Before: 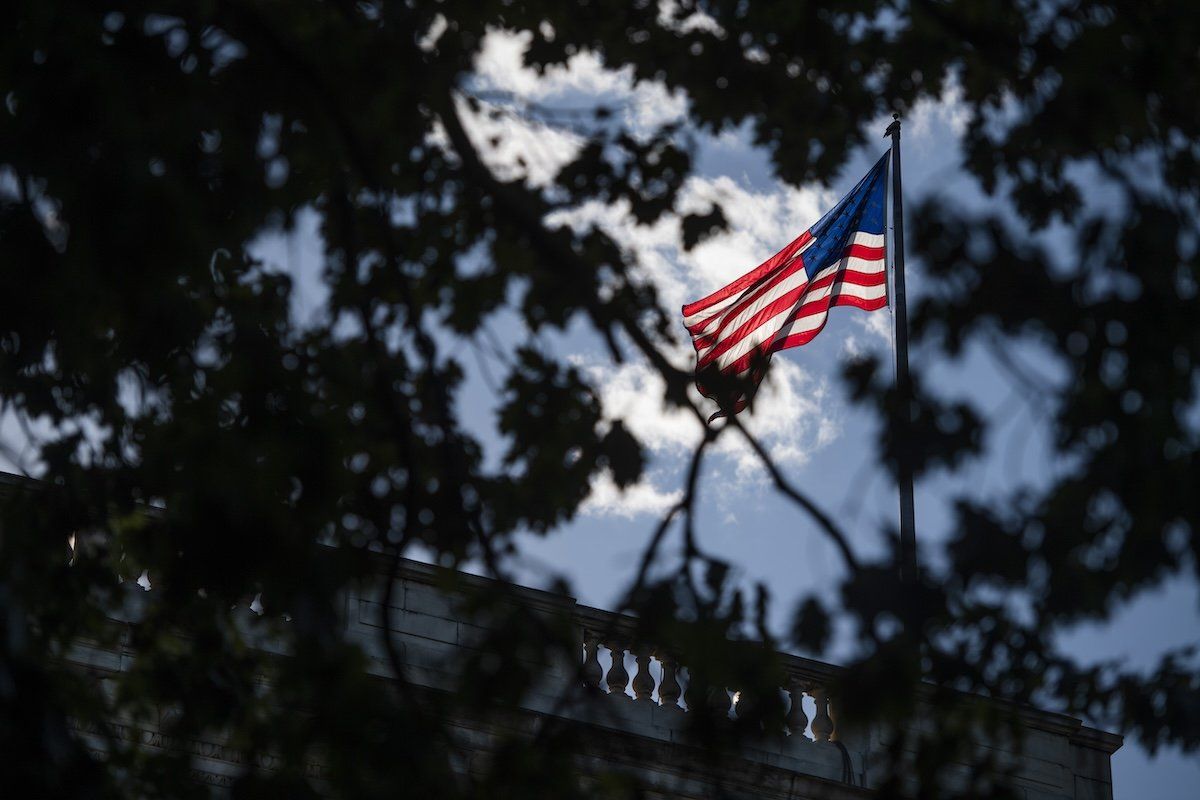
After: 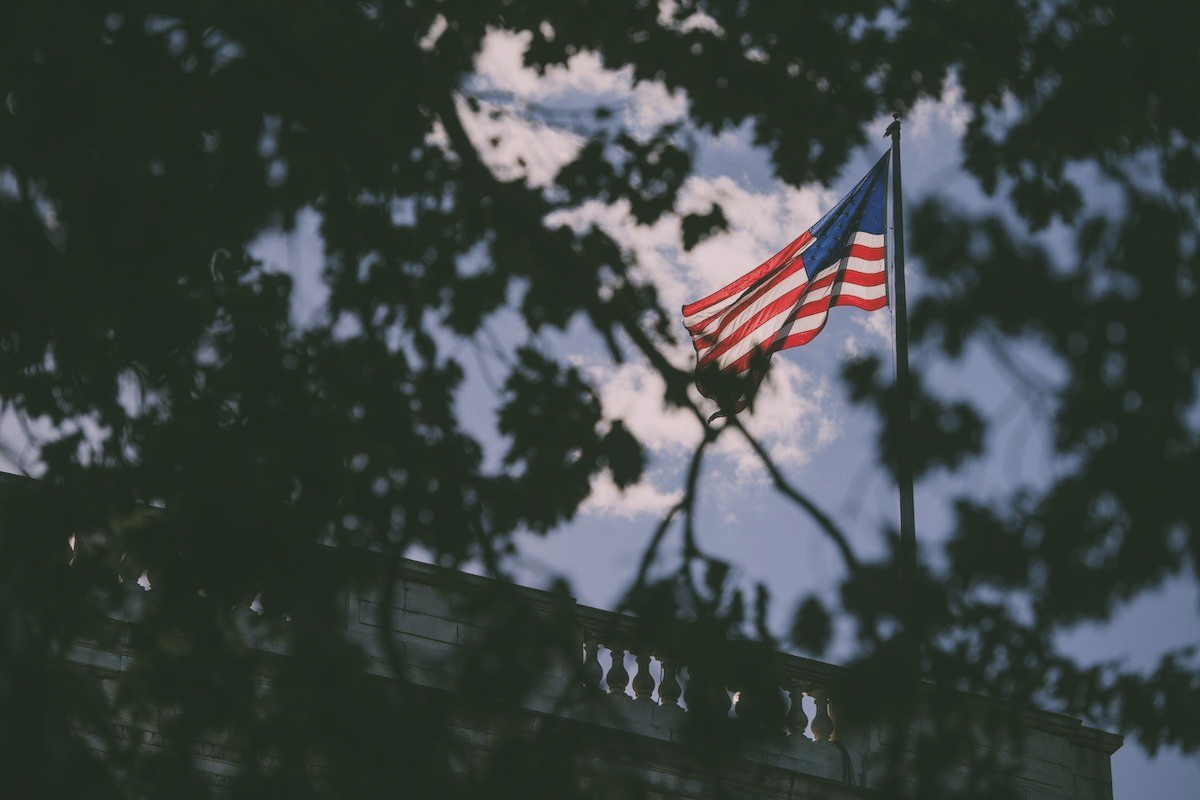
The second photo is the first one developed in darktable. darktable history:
filmic rgb: black relative exposure -7.65 EV, white relative exposure 4.56 EV, hardness 3.61
white balance: red 1.05, blue 1.072
color correction: highlights a* 4.02, highlights b* 4.98, shadows a* -7.55, shadows b* 4.98
exposure: black level correction -0.03, compensate highlight preservation false
